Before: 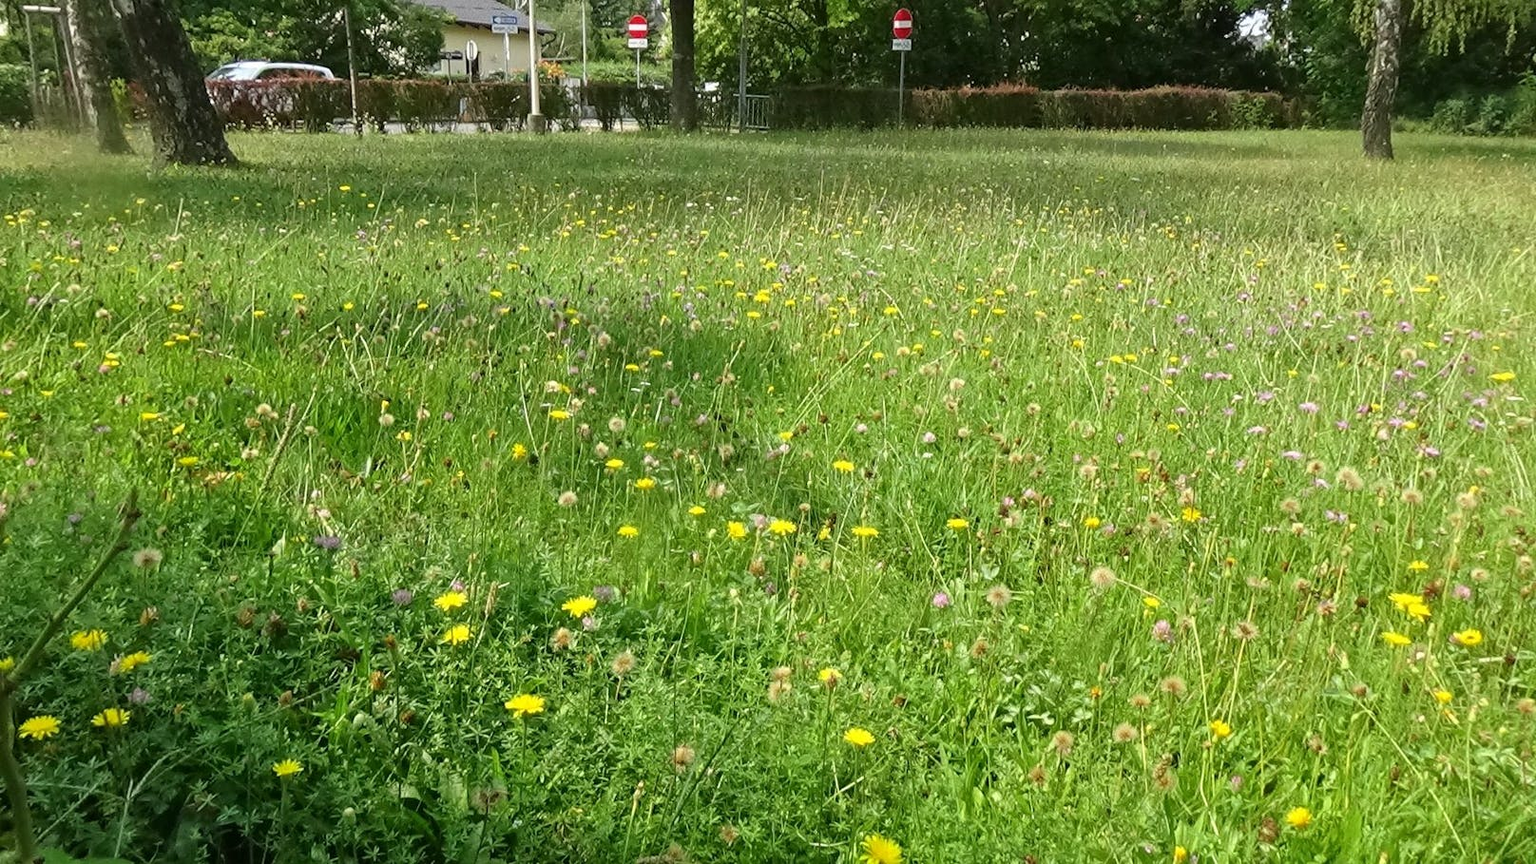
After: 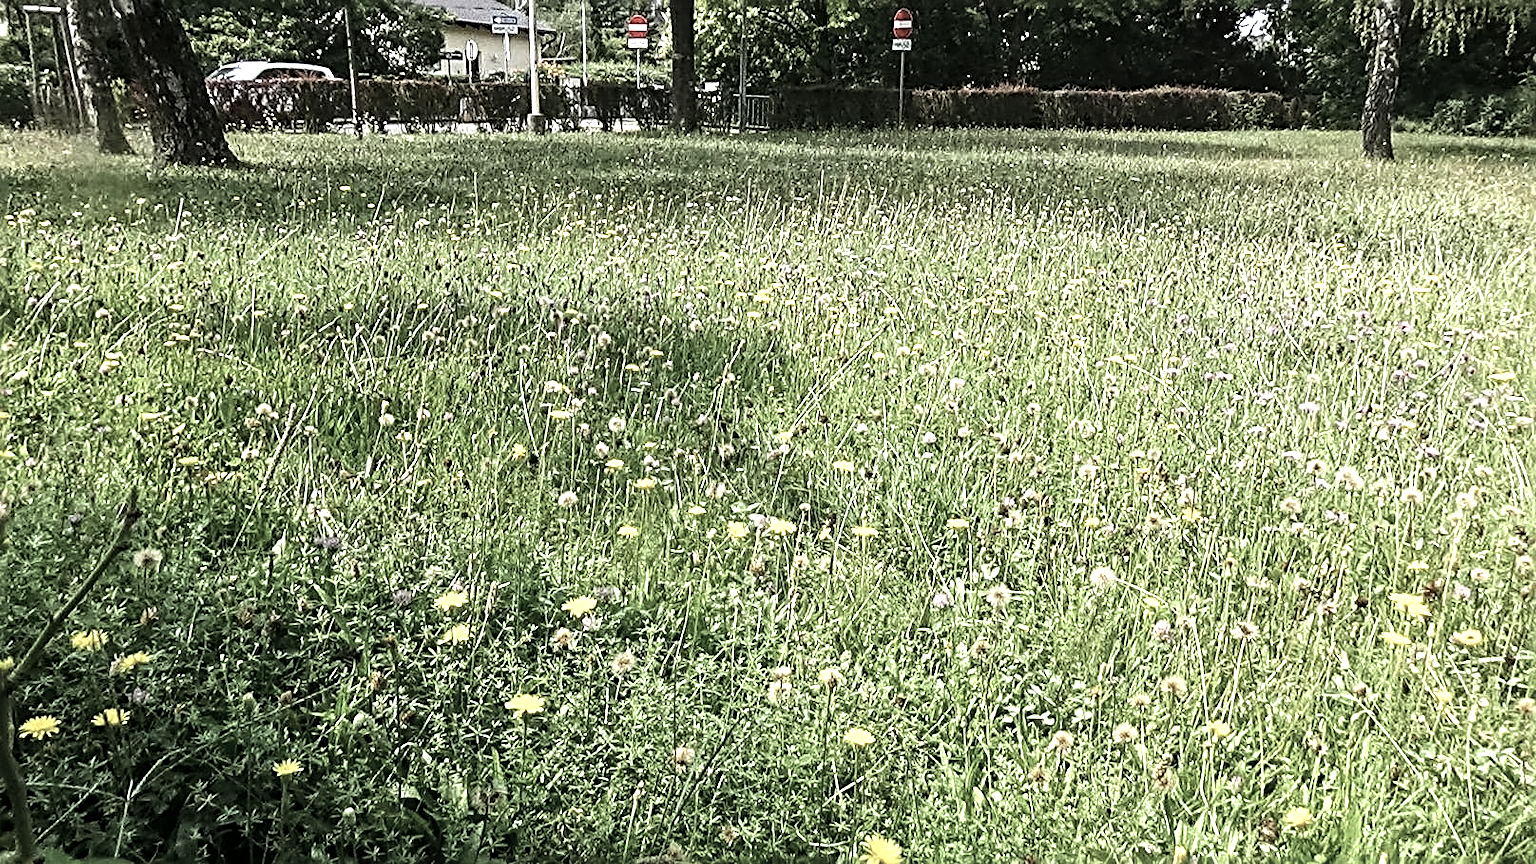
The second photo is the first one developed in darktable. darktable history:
color correction: saturation 0.5
haze removal: compatibility mode true, adaptive false
sharpen: radius 2.817, amount 0.715
exposure: exposure -0.05 EV
local contrast: on, module defaults
tone equalizer: -8 EV -1.08 EV, -7 EV -1.01 EV, -6 EV -0.867 EV, -5 EV -0.578 EV, -3 EV 0.578 EV, -2 EV 0.867 EV, -1 EV 1.01 EV, +0 EV 1.08 EV, edges refinement/feathering 500, mask exposure compensation -1.57 EV, preserve details no
